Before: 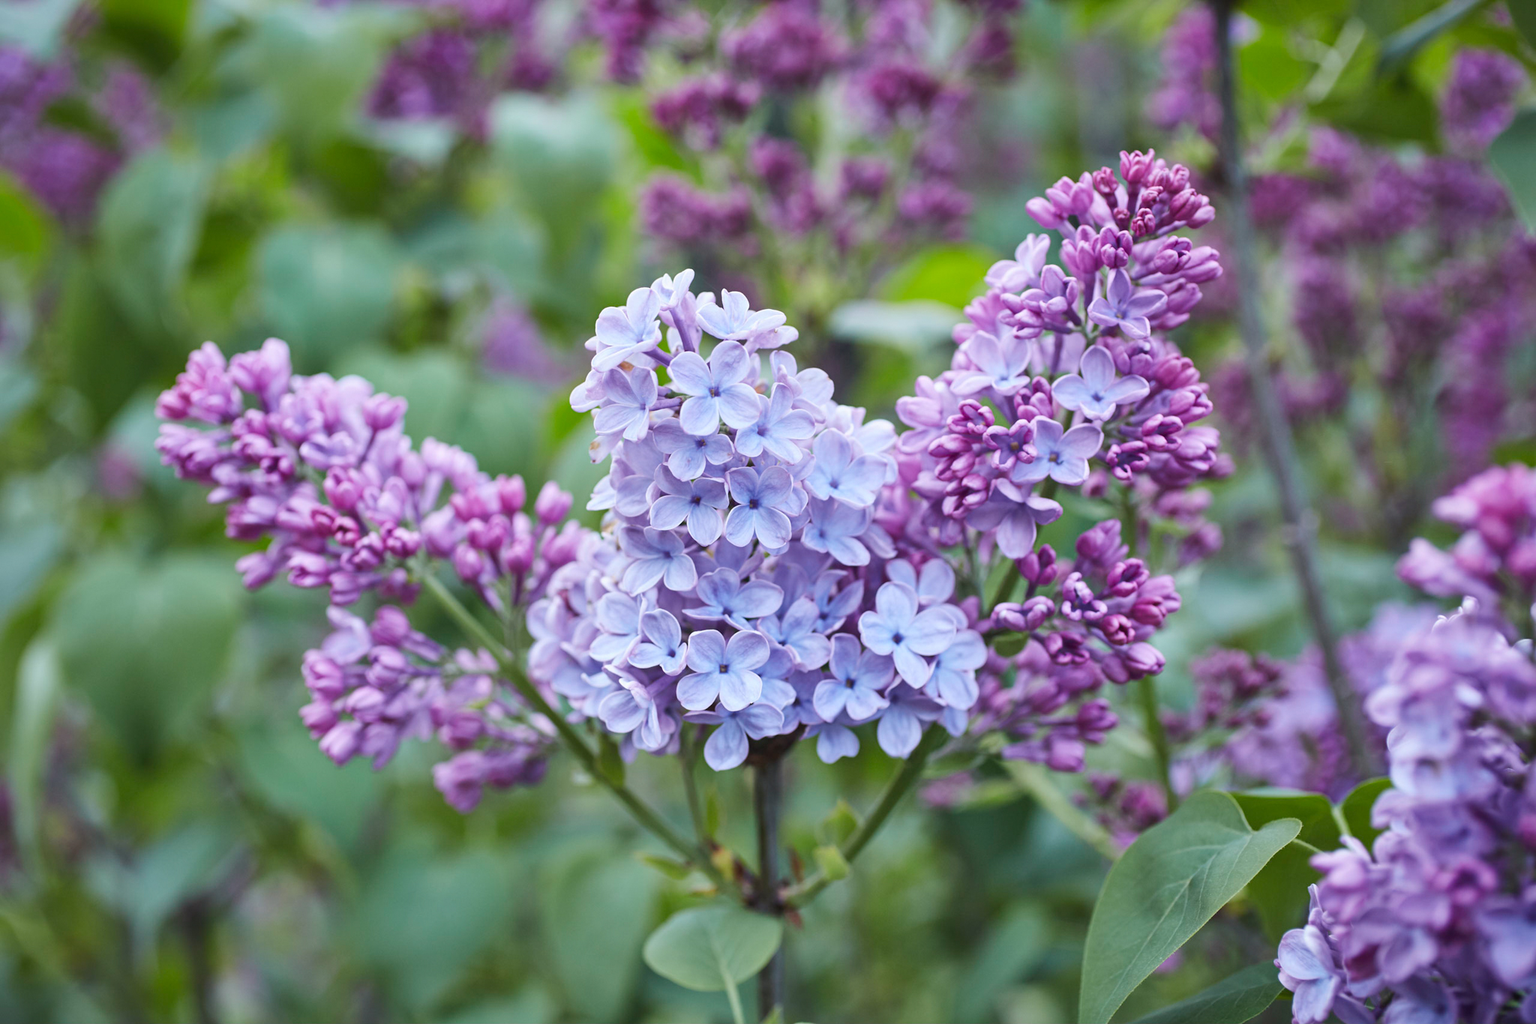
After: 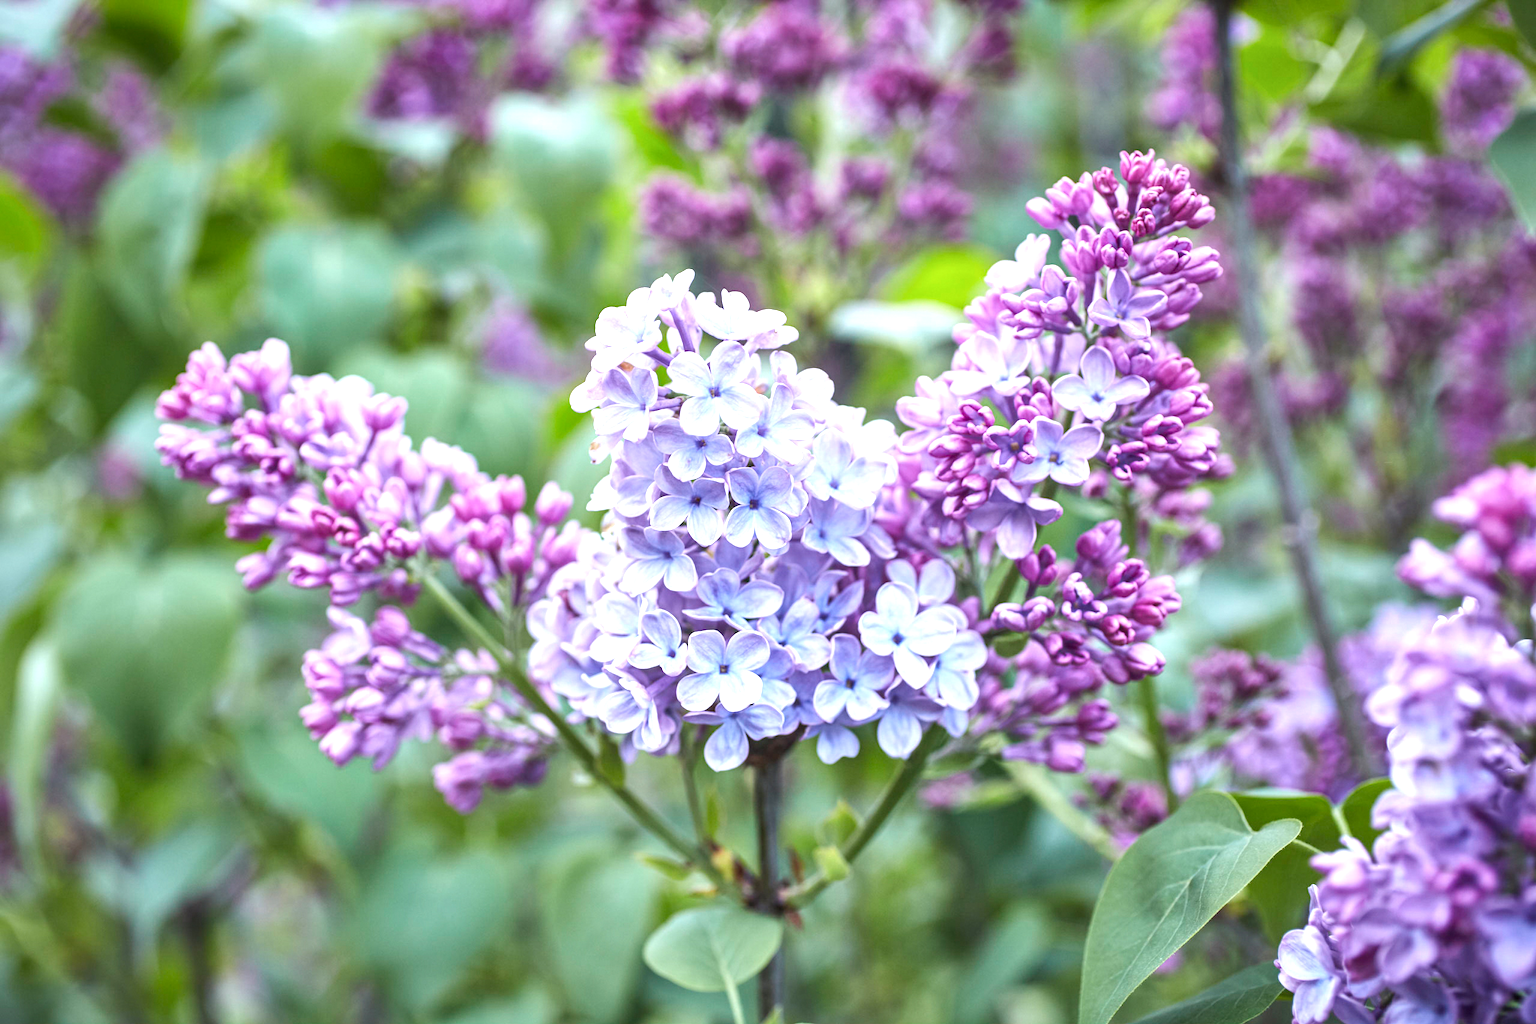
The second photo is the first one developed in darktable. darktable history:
exposure: exposure 0.767 EV, compensate highlight preservation false
local contrast: on, module defaults
